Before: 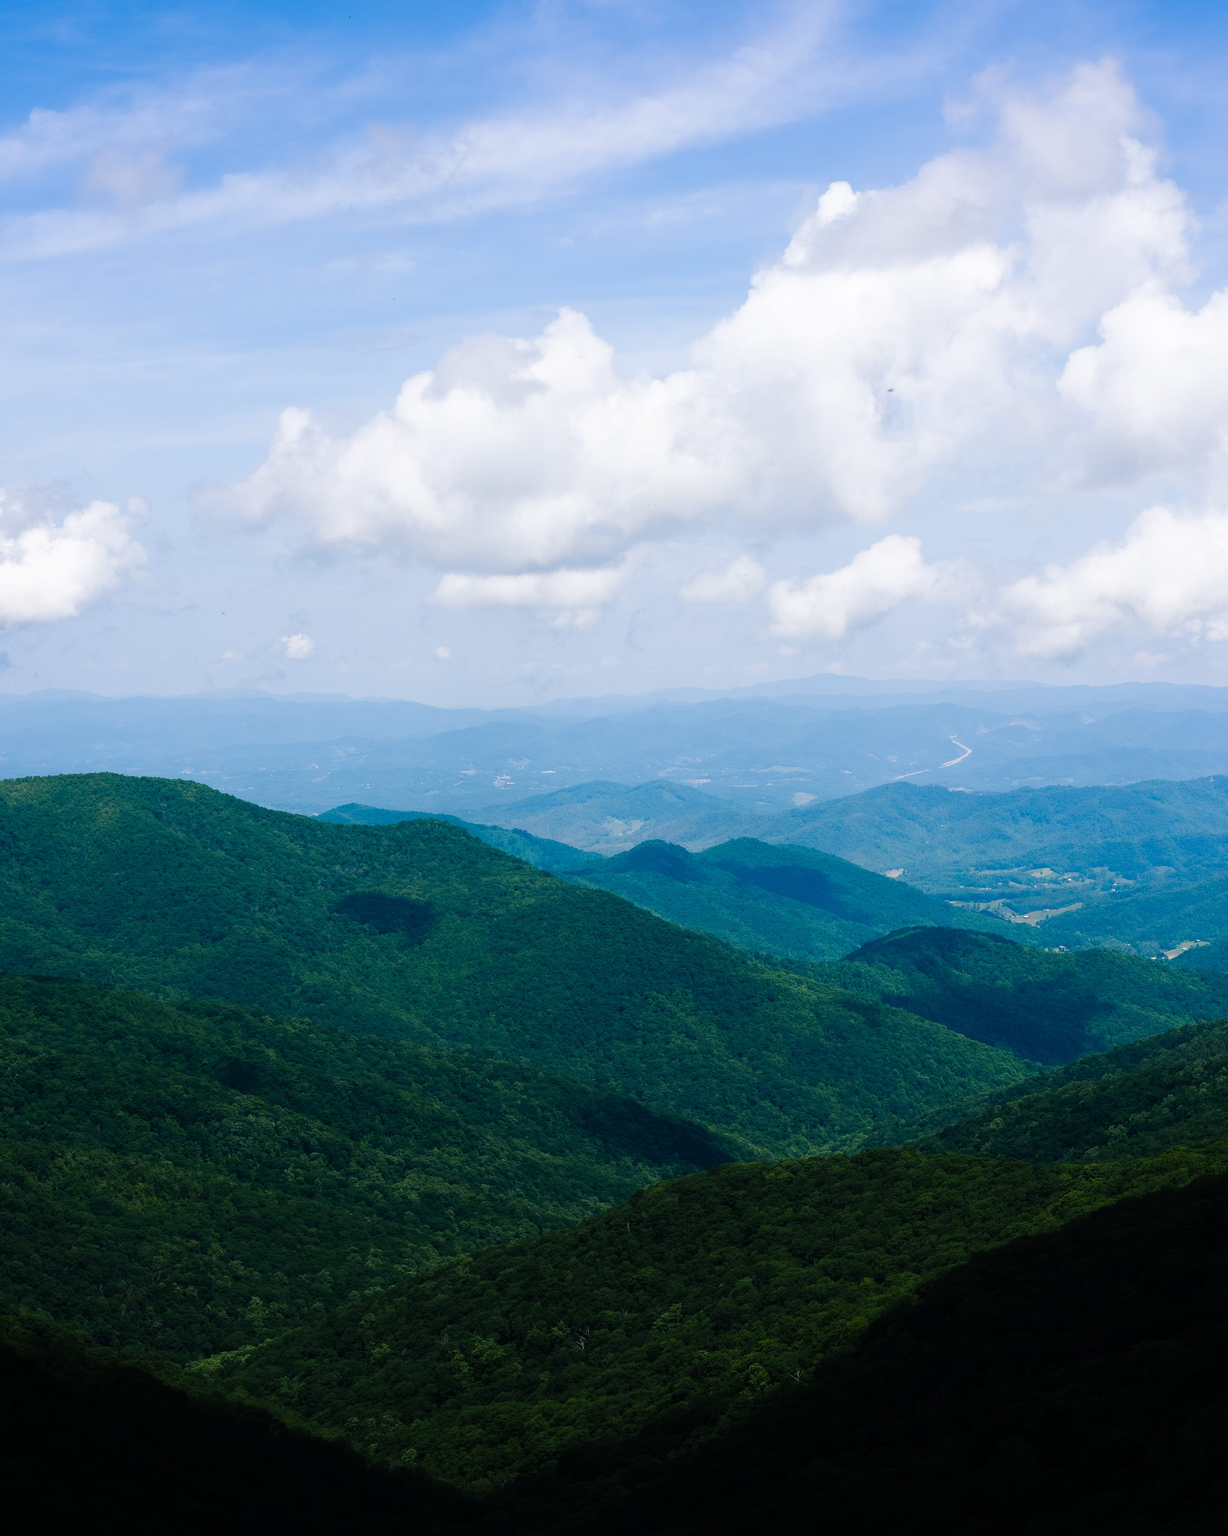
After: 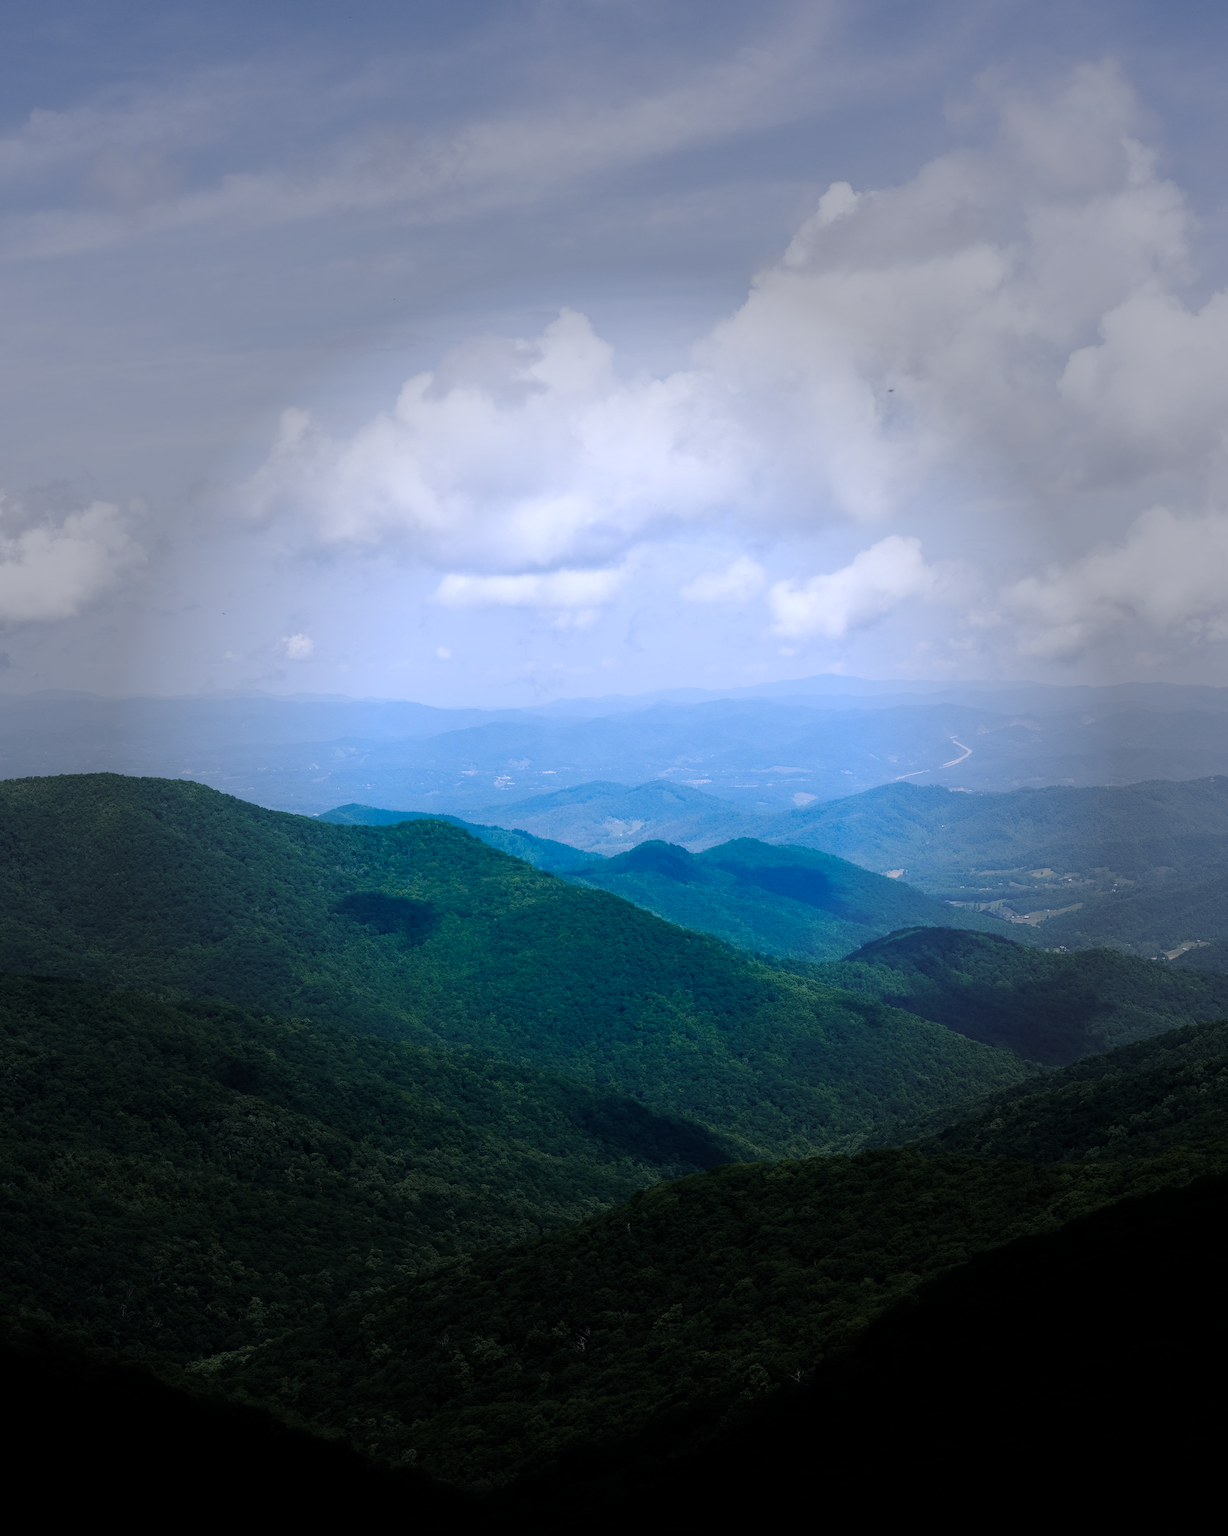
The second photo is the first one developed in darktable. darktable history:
white balance: red 0.967, blue 1.119, emerald 0.756
exposure: black level correction 0.001, compensate highlight preservation false
vignetting: fall-off start 31.28%, fall-off radius 34.64%, brightness -0.575
